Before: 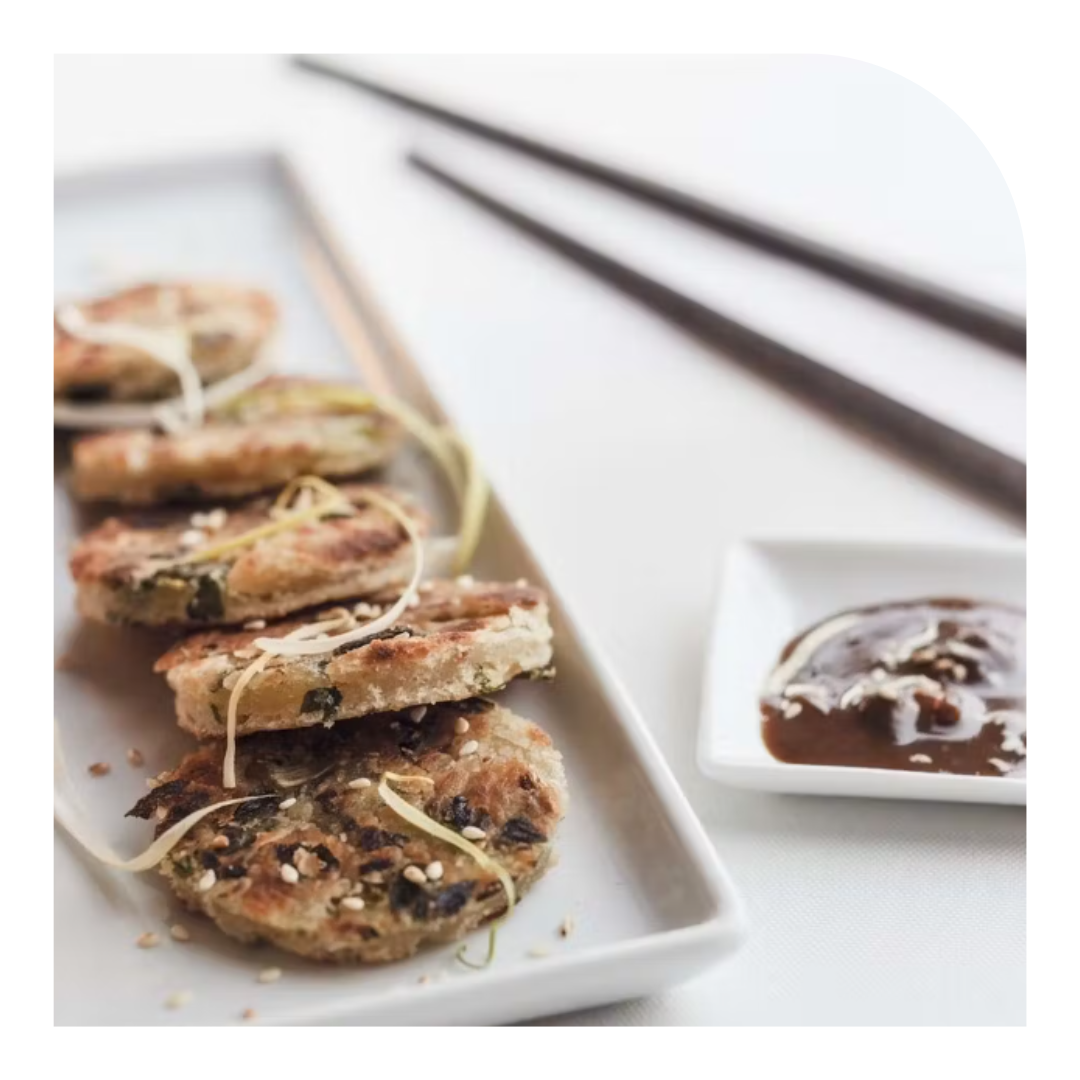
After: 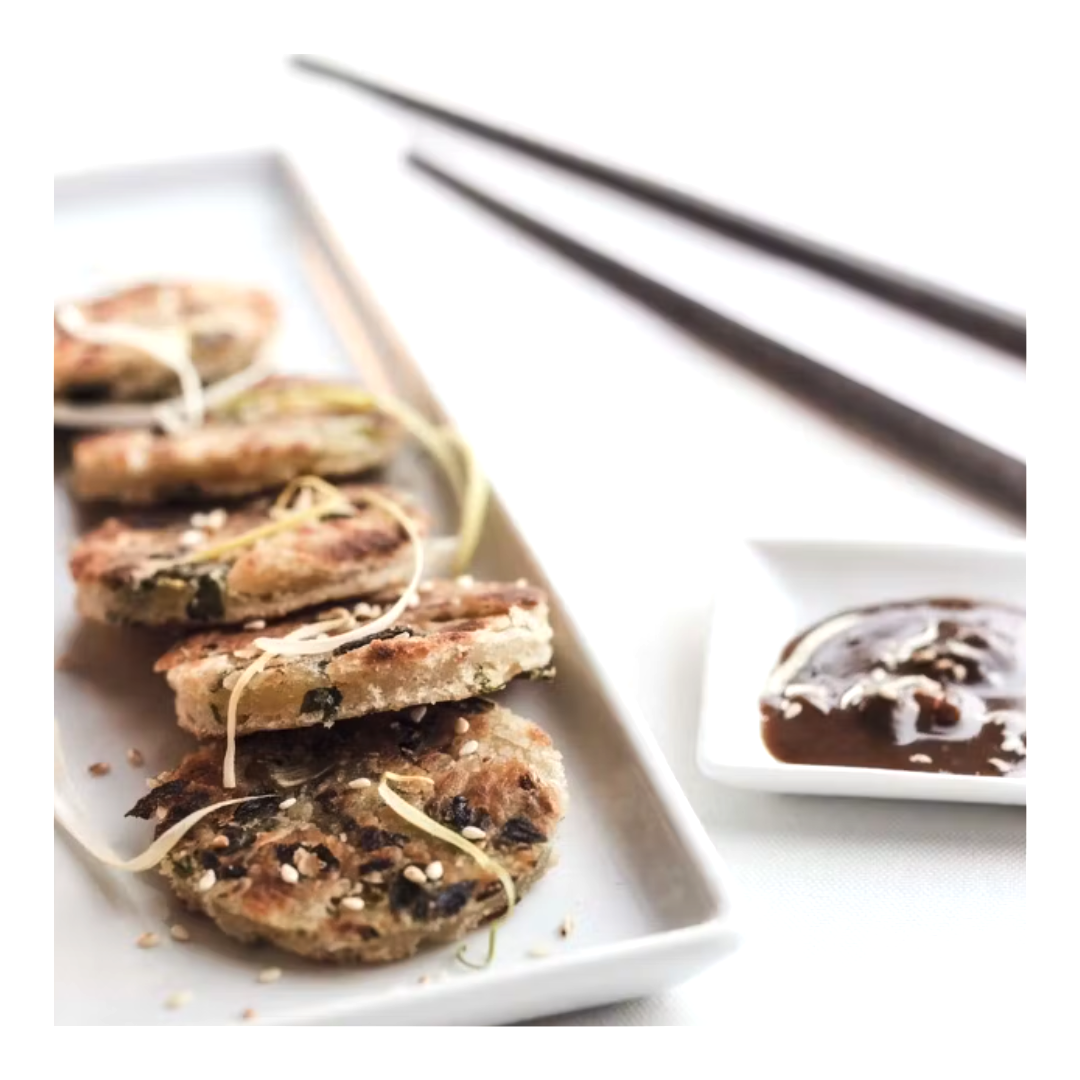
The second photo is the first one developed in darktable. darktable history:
tone equalizer: -8 EV -0.417 EV, -7 EV -0.389 EV, -6 EV -0.333 EV, -5 EV -0.222 EV, -3 EV 0.222 EV, -2 EV 0.333 EV, -1 EV 0.389 EV, +0 EV 0.417 EV, edges refinement/feathering 500, mask exposure compensation -1.57 EV, preserve details no
haze removal: compatibility mode true, adaptive false
